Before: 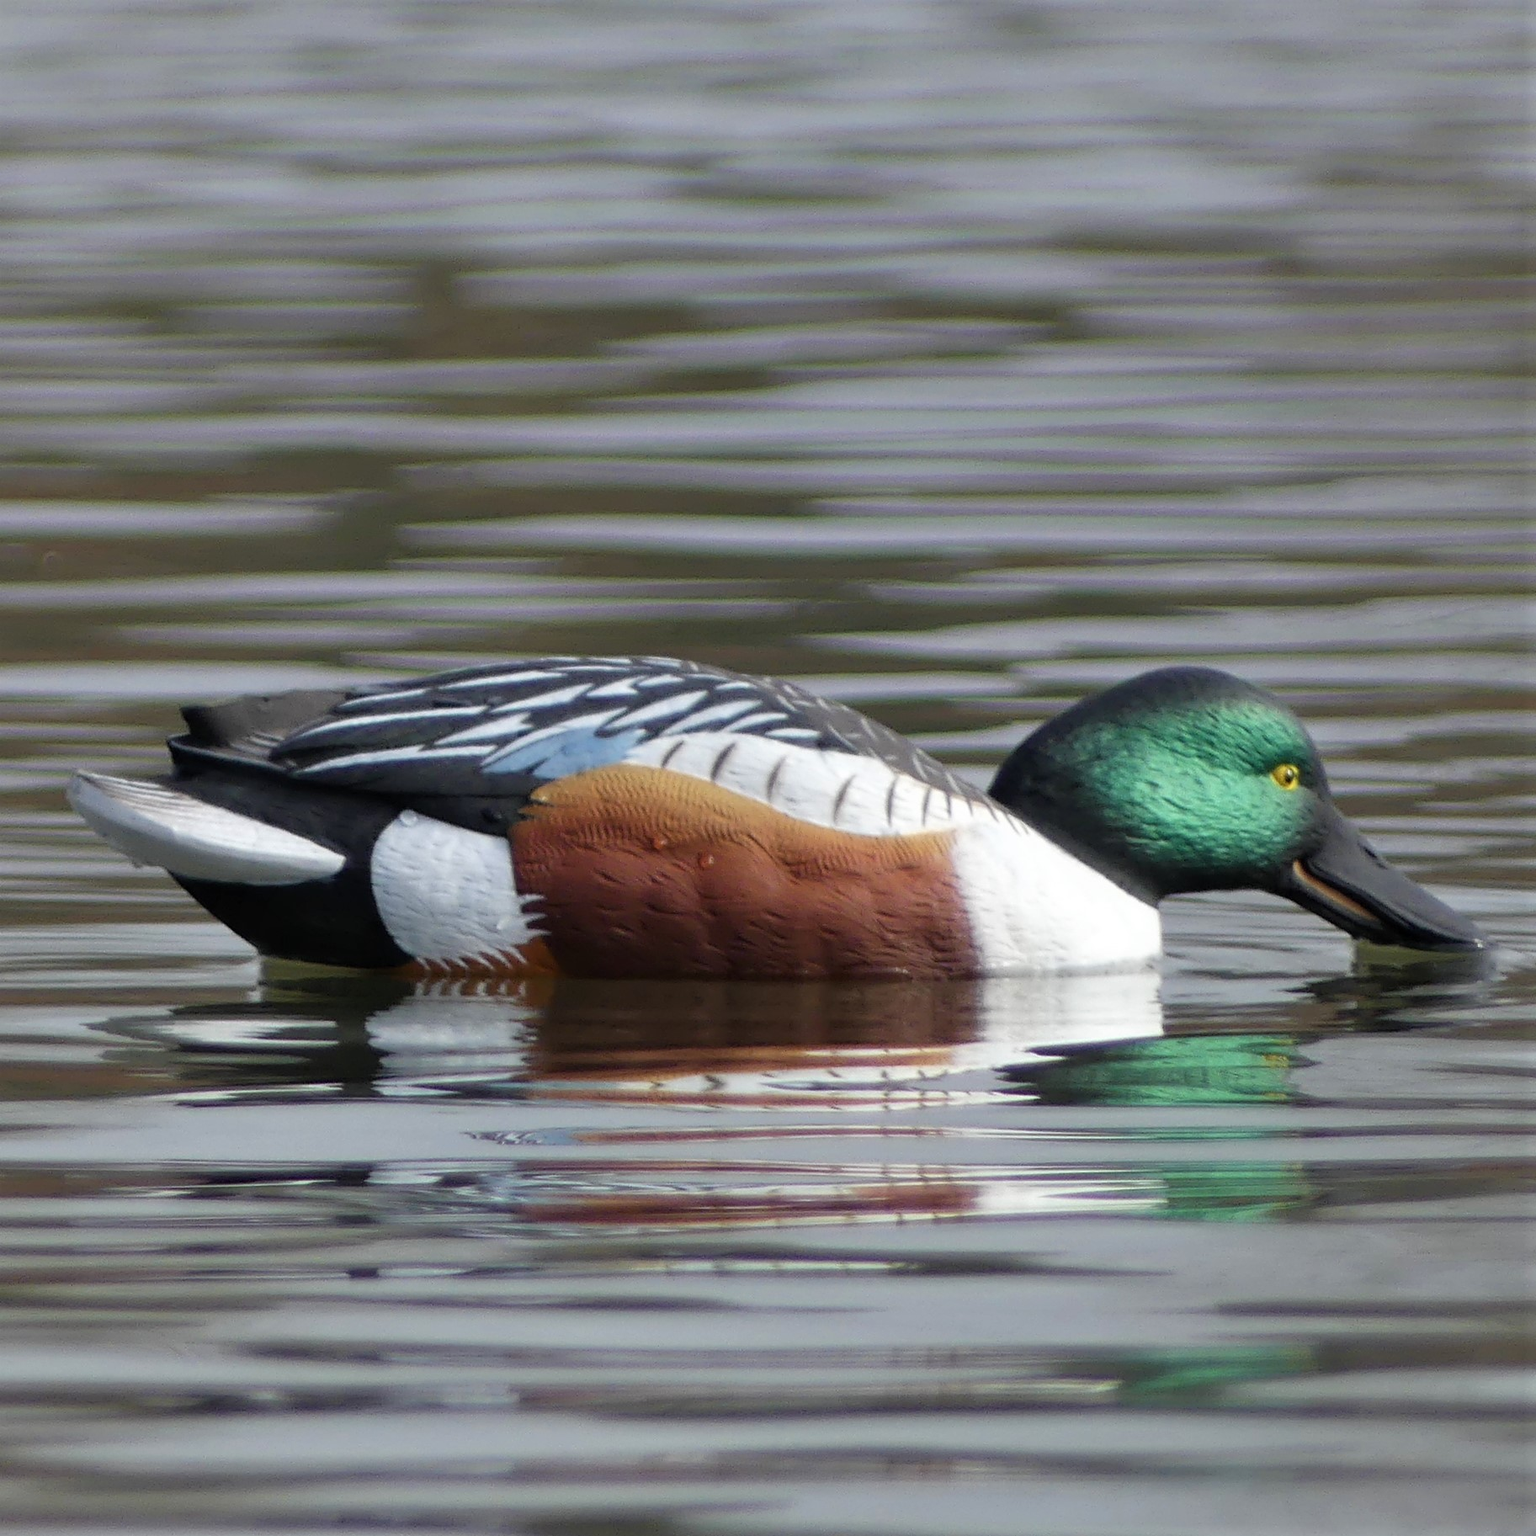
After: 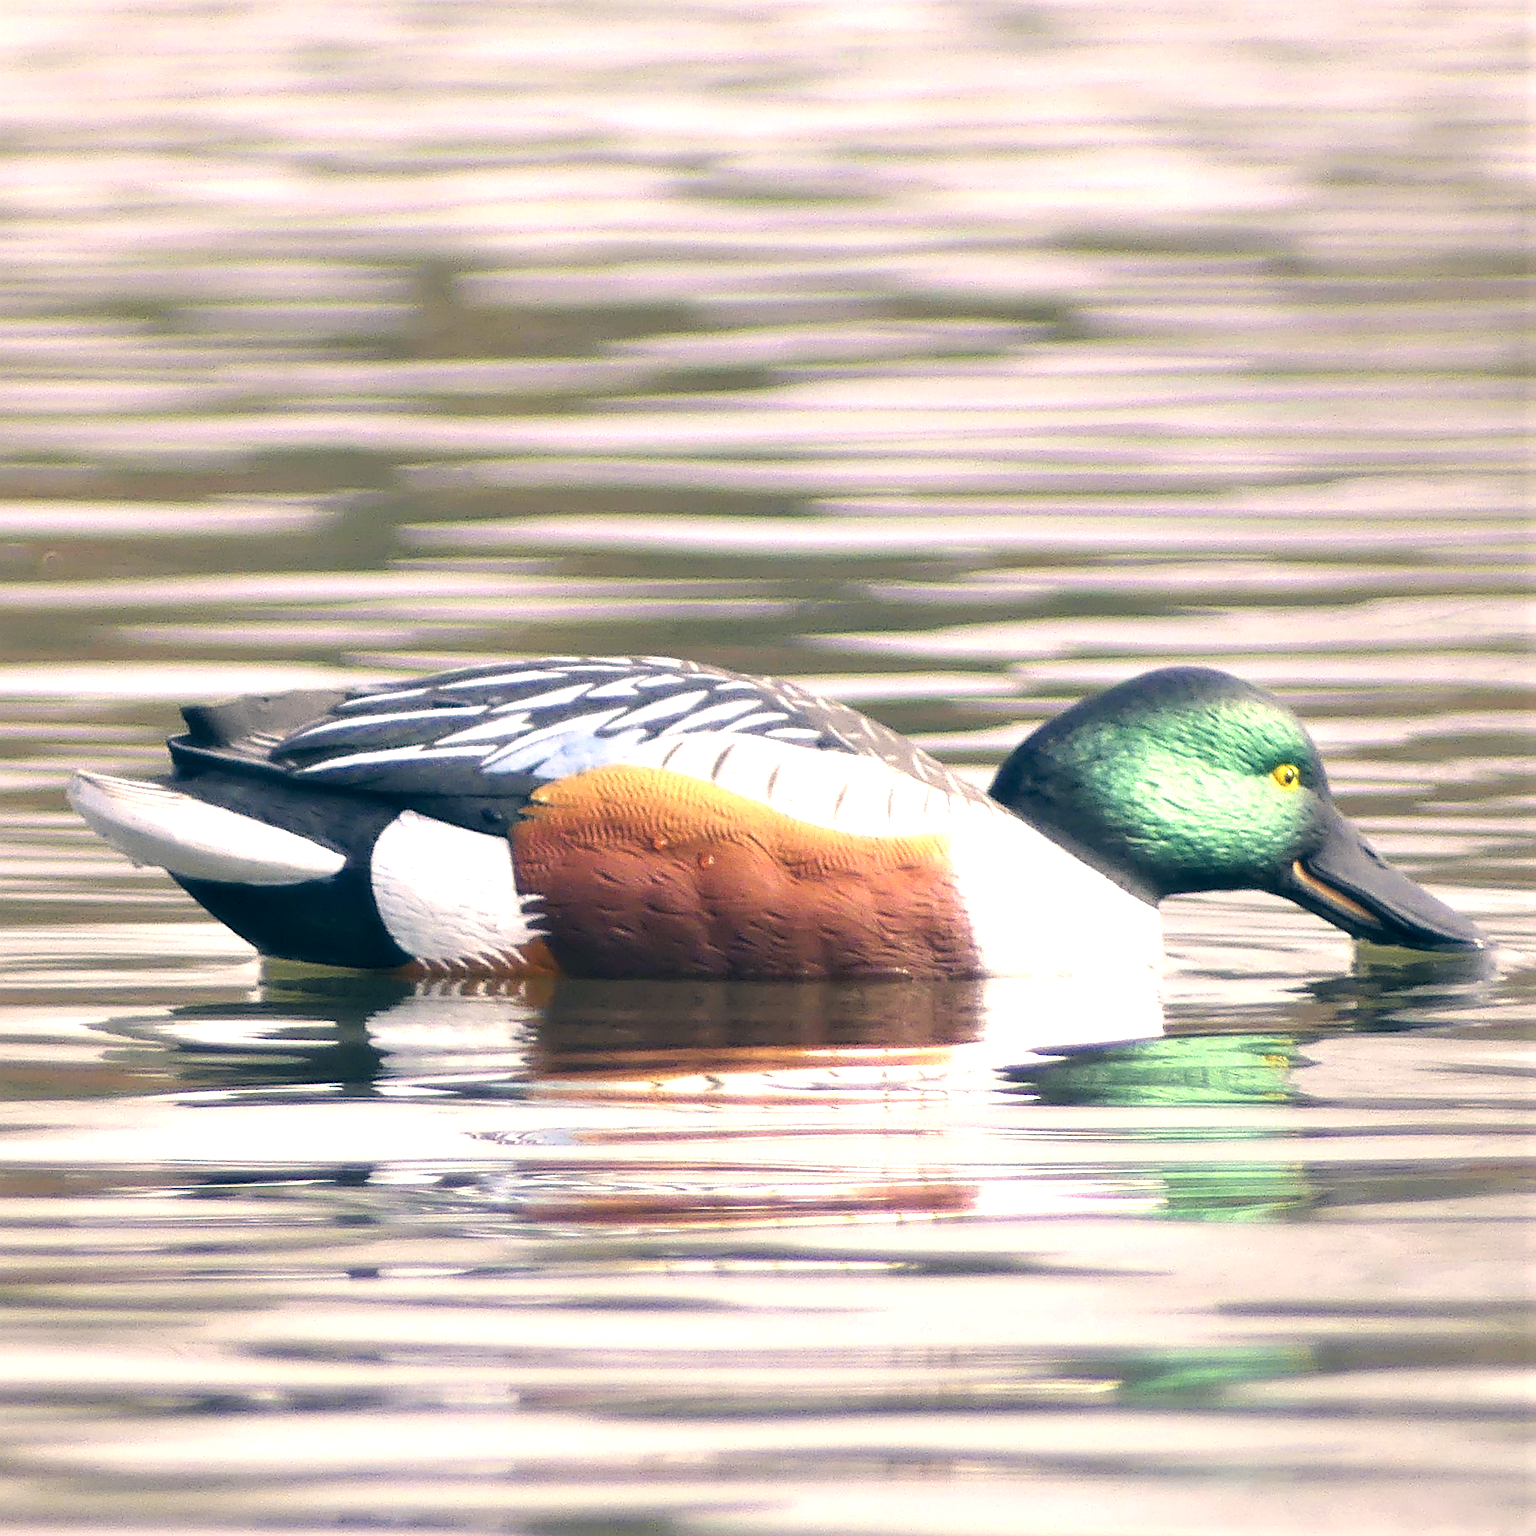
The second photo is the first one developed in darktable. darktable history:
exposure: black level correction 0, exposure 1.45 EV, compensate exposure bias true, compensate highlight preservation false
color correction: highlights a* 10.32, highlights b* 14.66, shadows a* -9.59, shadows b* -15.02
haze removal: strength -0.1, adaptive false
sharpen: on, module defaults
